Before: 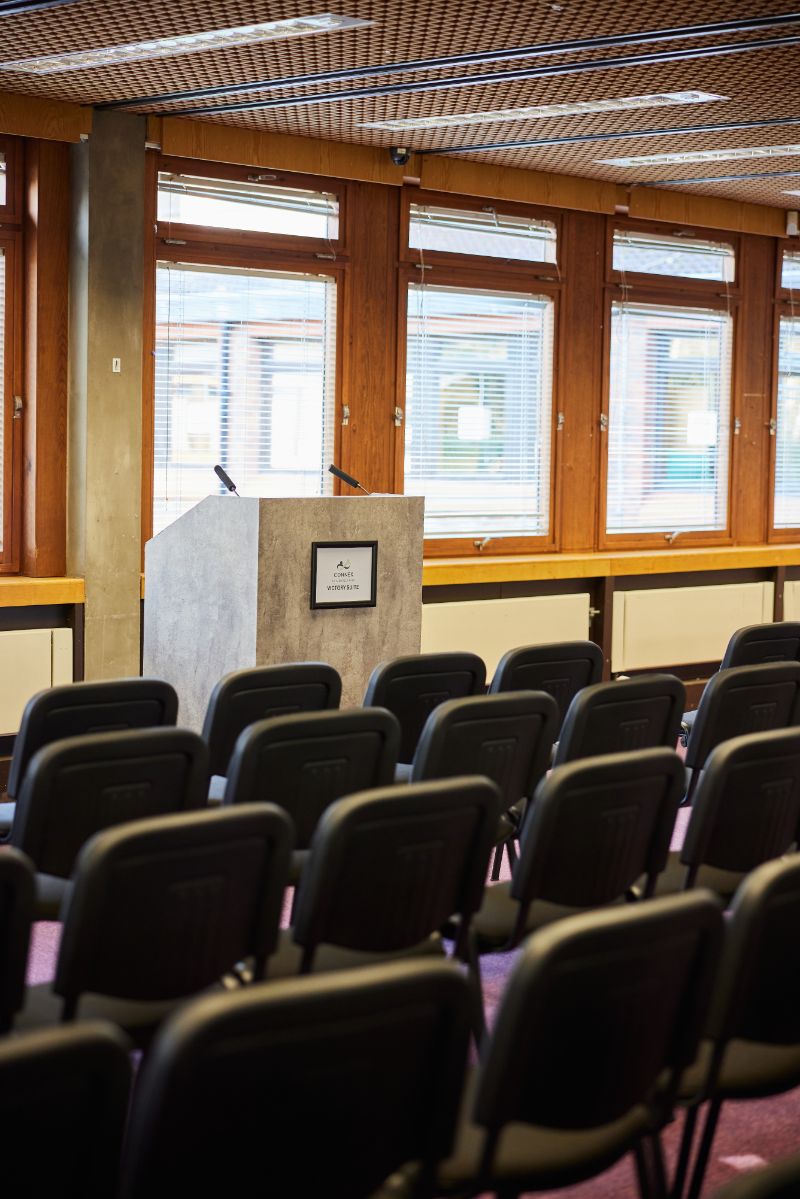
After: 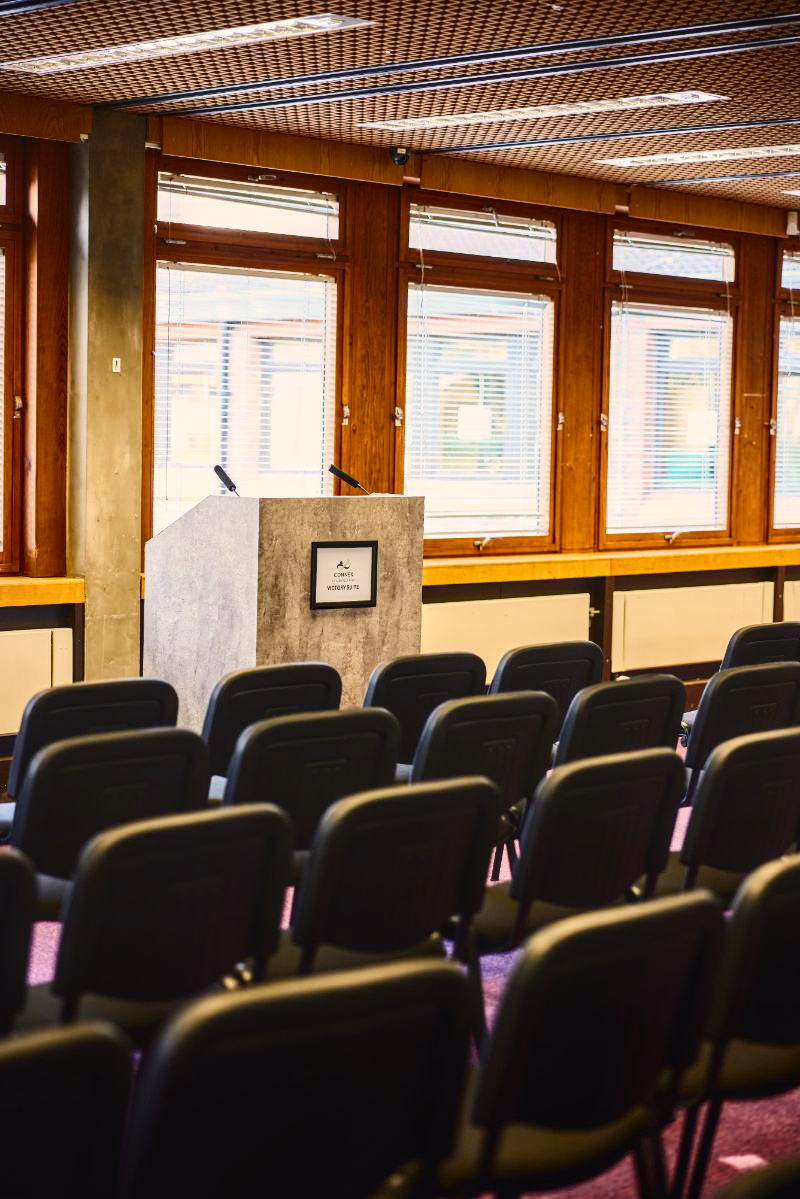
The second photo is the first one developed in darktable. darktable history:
shadows and highlights: radius 334.93, shadows 63.48, highlights 6.06, compress 87.7%, highlights color adjustment 39.73%, soften with gaussian
color balance rgb: shadows lift › chroma 2%, shadows lift › hue 247.2°, power › chroma 0.3%, power › hue 25.2°, highlights gain › chroma 3%, highlights gain › hue 60°, global offset › luminance 0.75%, perceptual saturation grading › global saturation 20%, perceptual saturation grading › highlights -20%, perceptual saturation grading › shadows 30%, global vibrance 20%
contrast brightness saturation: contrast 0.28
local contrast: on, module defaults
